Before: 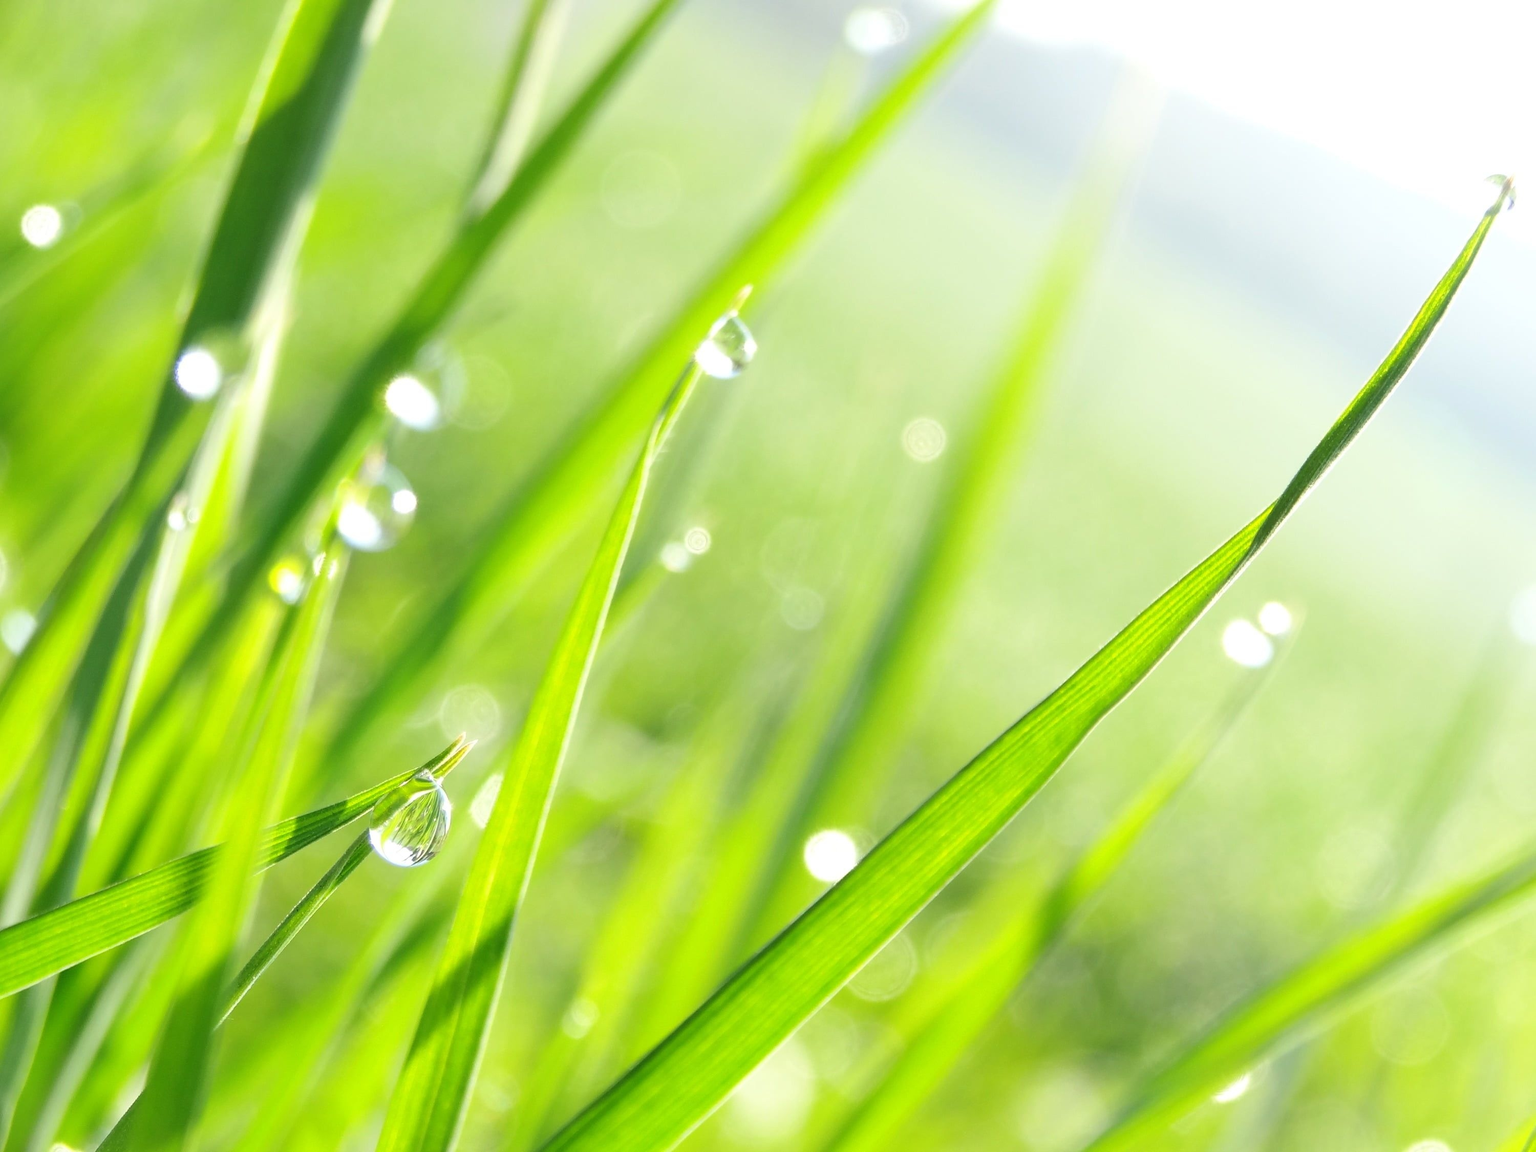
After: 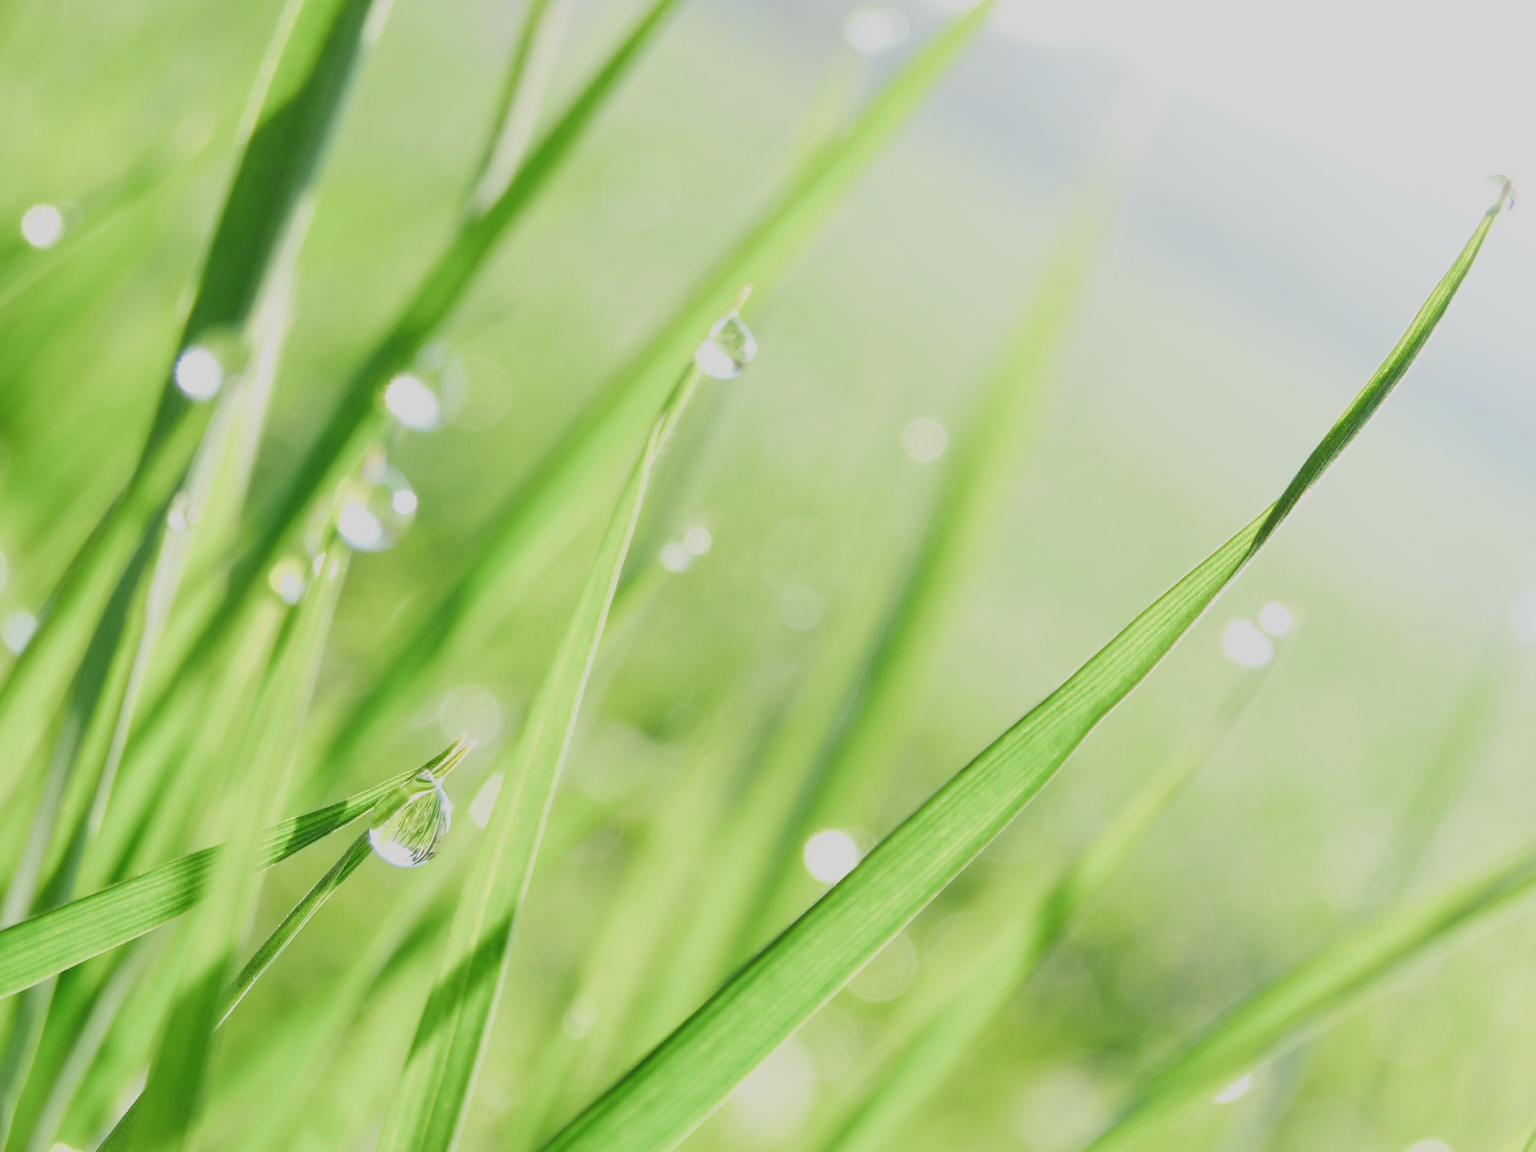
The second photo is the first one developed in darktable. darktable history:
filmic rgb: black relative exposure -5.06 EV, white relative exposure 3.97 EV, hardness 2.9, contrast 1.097, color science v5 (2021), contrast in shadows safe, contrast in highlights safe
